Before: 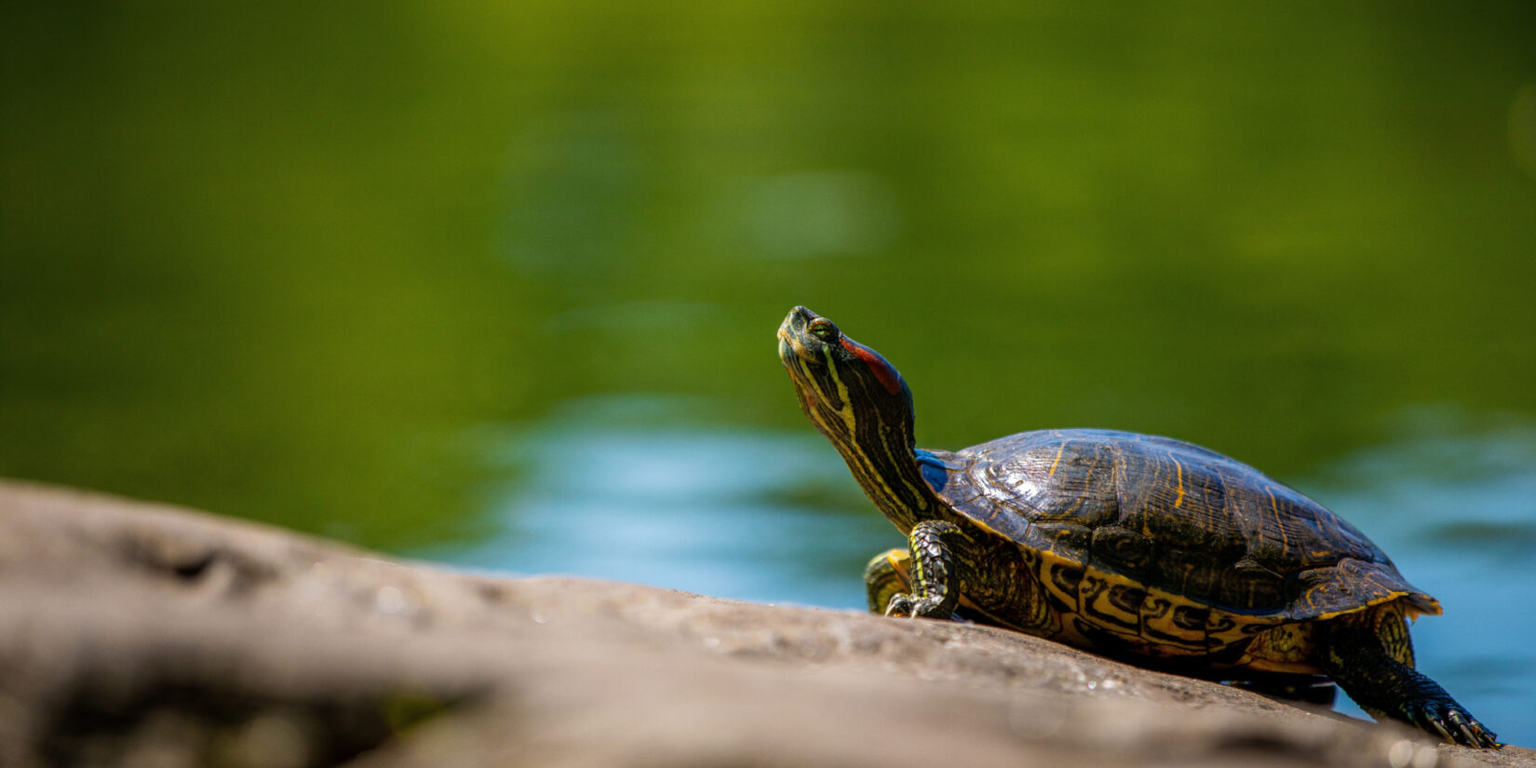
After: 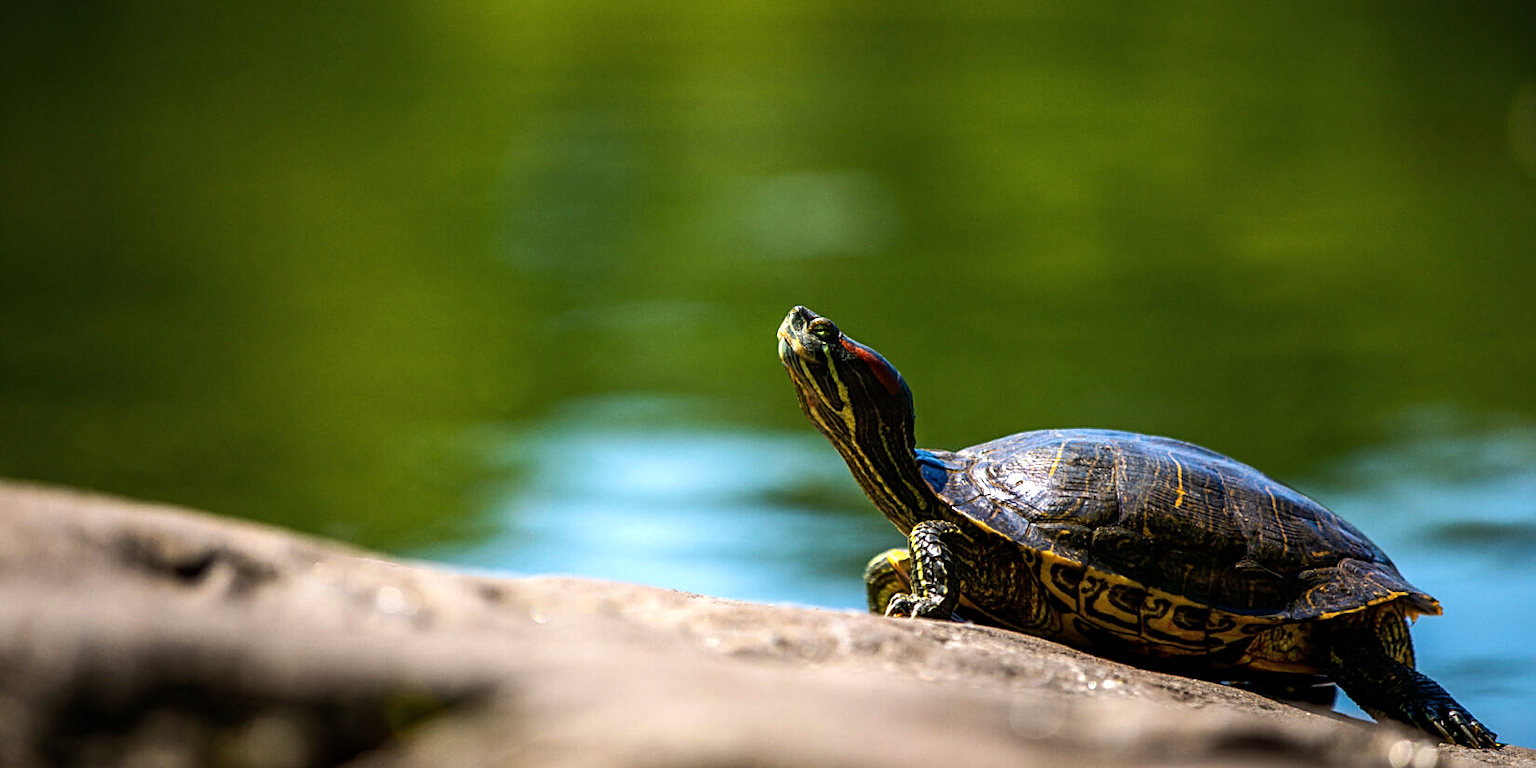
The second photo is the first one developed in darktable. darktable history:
exposure: compensate highlight preservation false
tone equalizer: -8 EV -0.75 EV, -7 EV -0.7 EV, -6 EV -0.6 EV, -5 EV -0.4 EV, -3 EV 0.4 EV, -2 EV 0.6 EV, -1 EV 0.7 EV, +0 EV 0.75 EV, edges refinement/feathering 500, mask exposure compensation -1.57 EV, preserve details no
sharpen: on, module defaults
